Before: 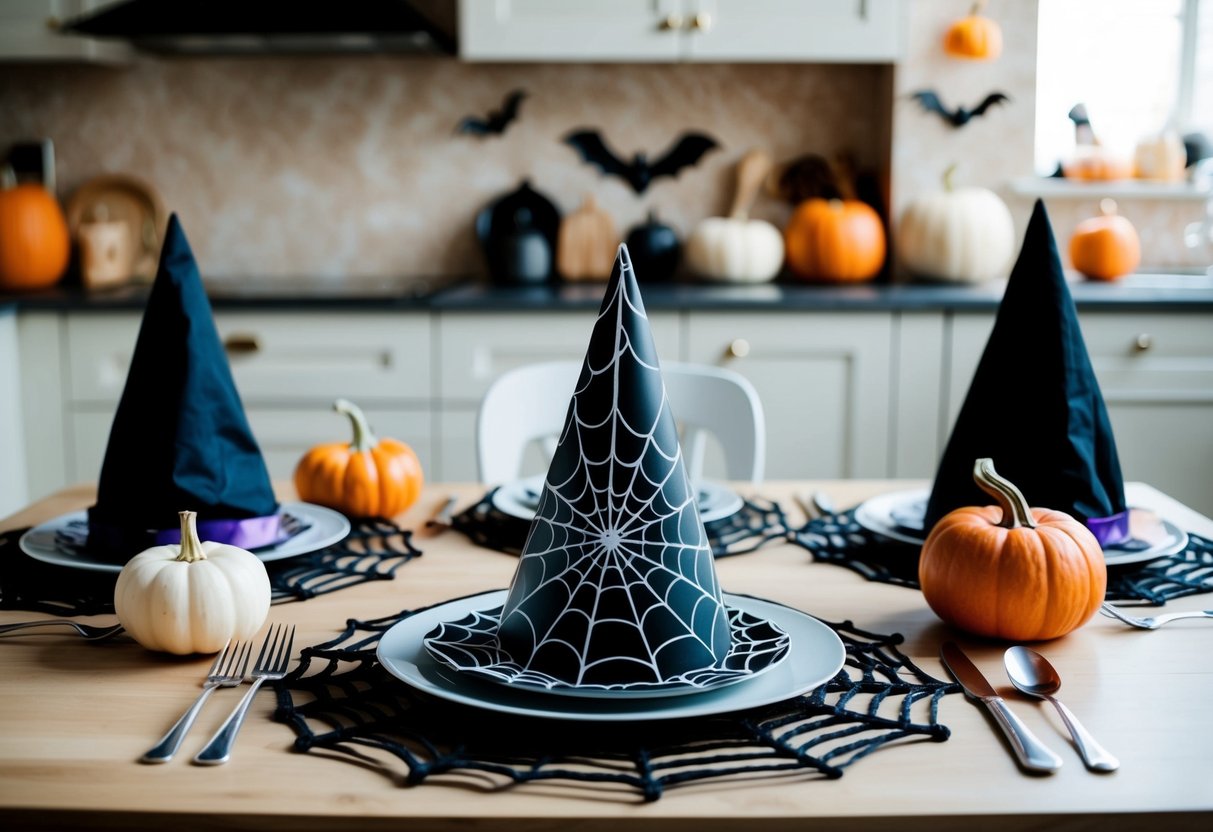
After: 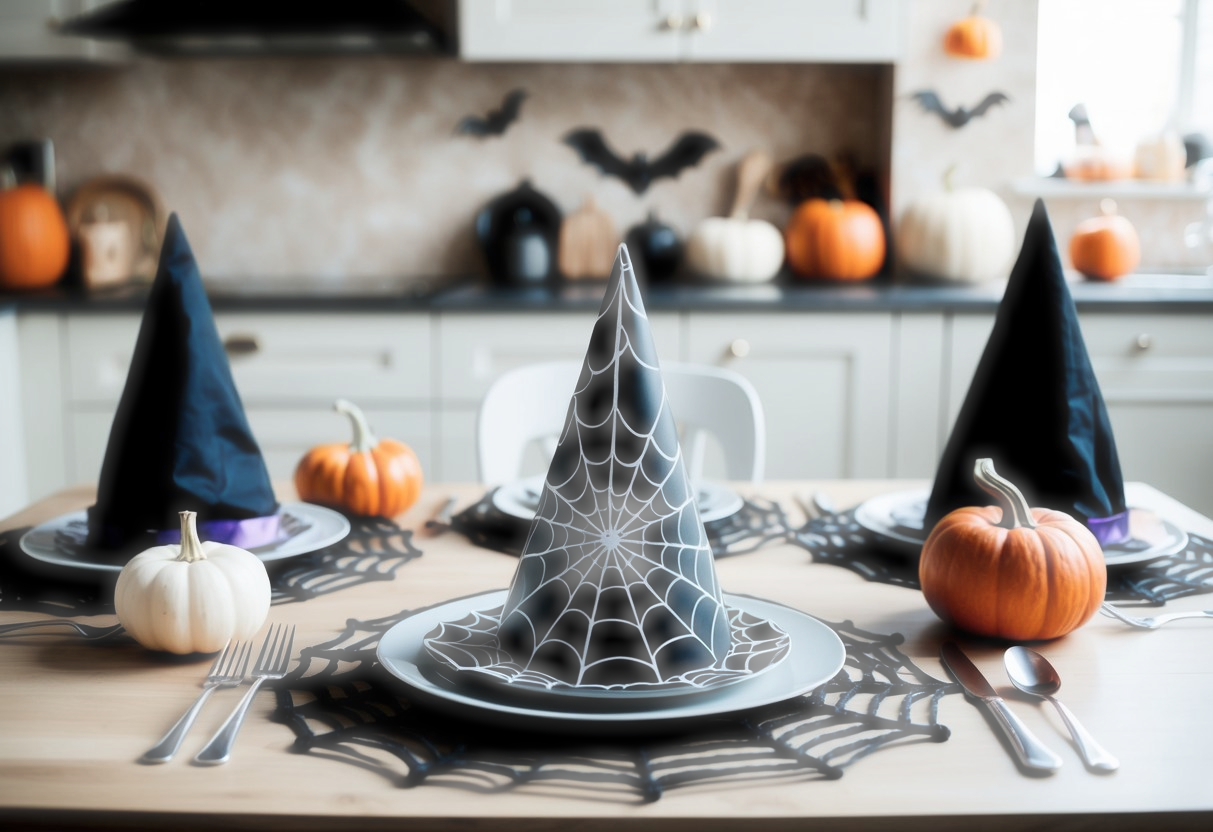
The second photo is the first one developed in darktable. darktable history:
haze removal: strength -0.9, distance 0.225, compatibility mode true, adaptive false
base curve: preserve colors none
